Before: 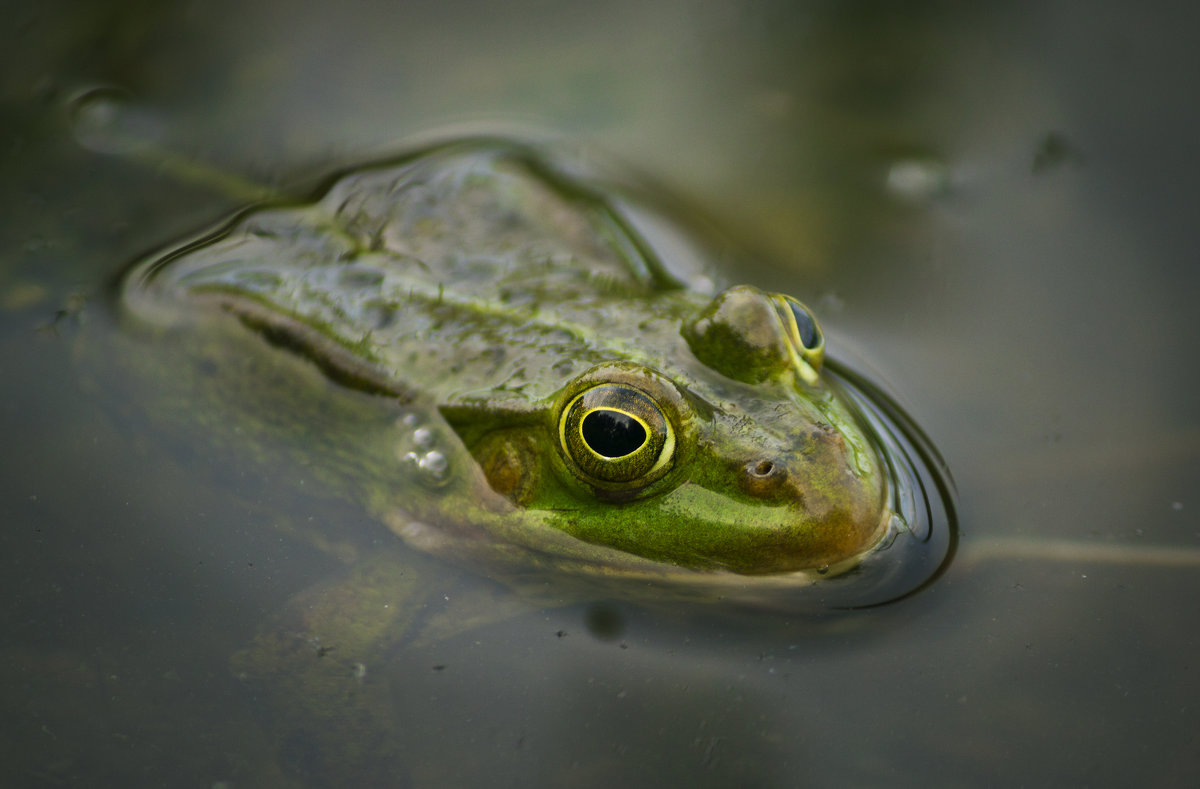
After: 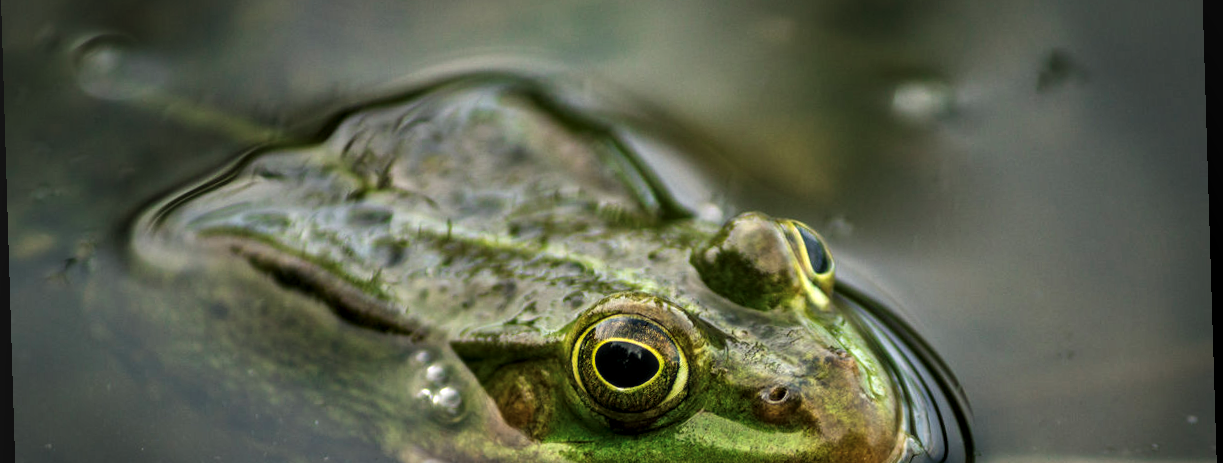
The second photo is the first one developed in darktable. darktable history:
exposure: black level correction -0.015, exposure -0.125 EV, compensate highlight preservation false
crop and rotate: top 10.605%, bottom 33.274%
local contrast: highlights 19%, detail 186%
rotate and perspective: rotation -1.75°, automatic cropping off
